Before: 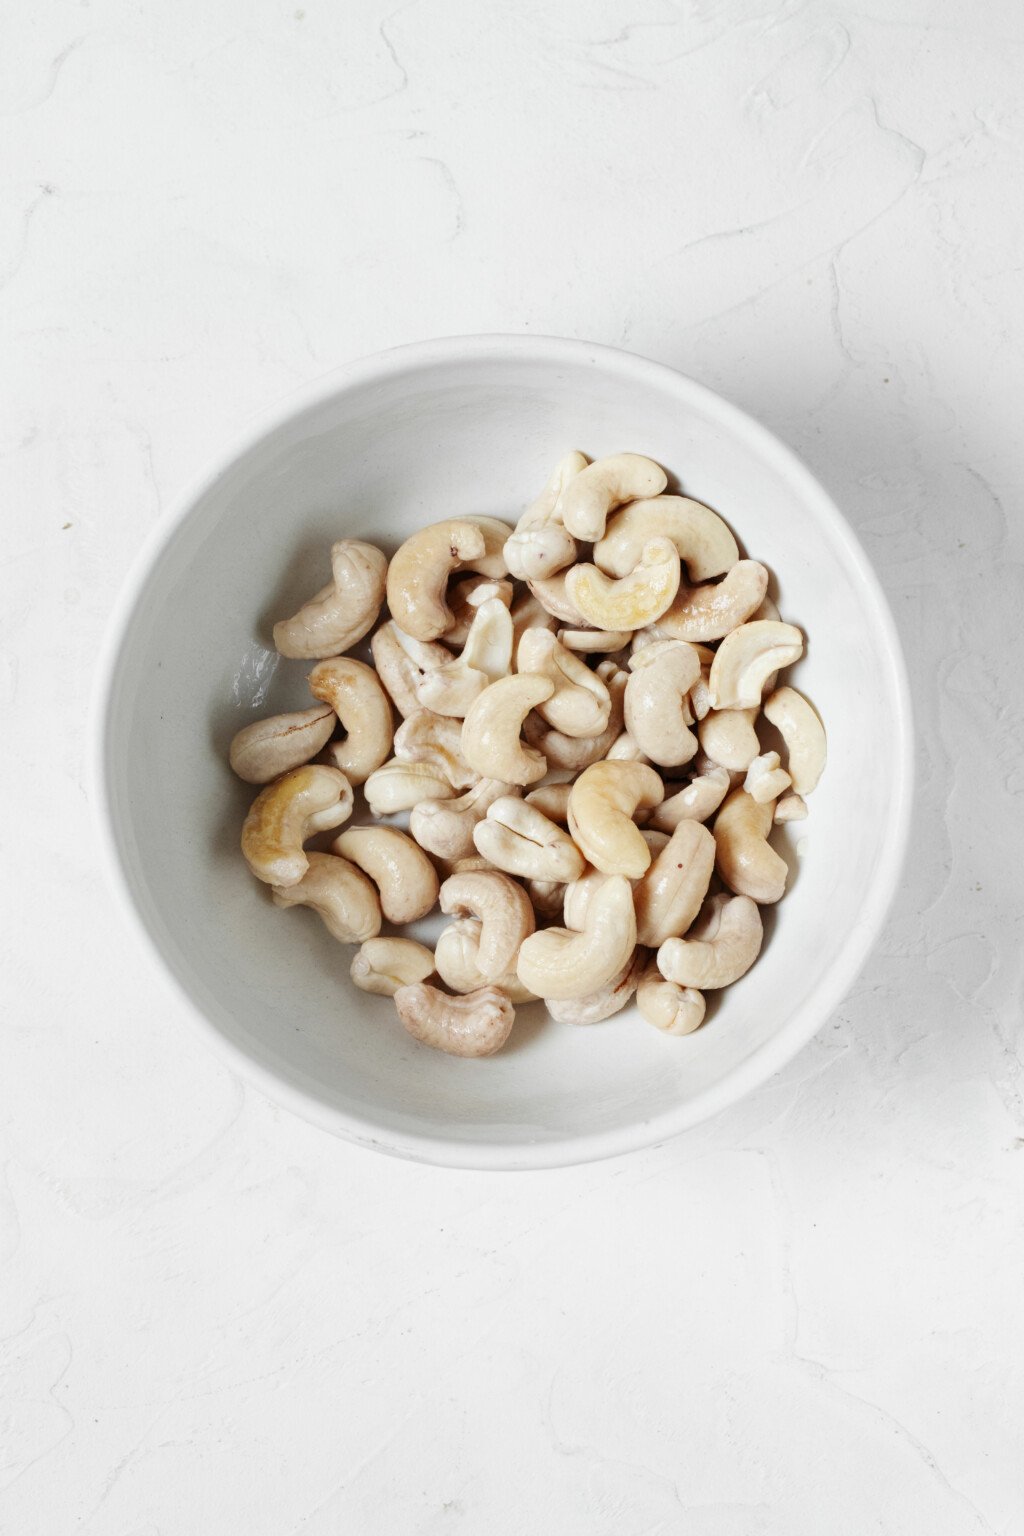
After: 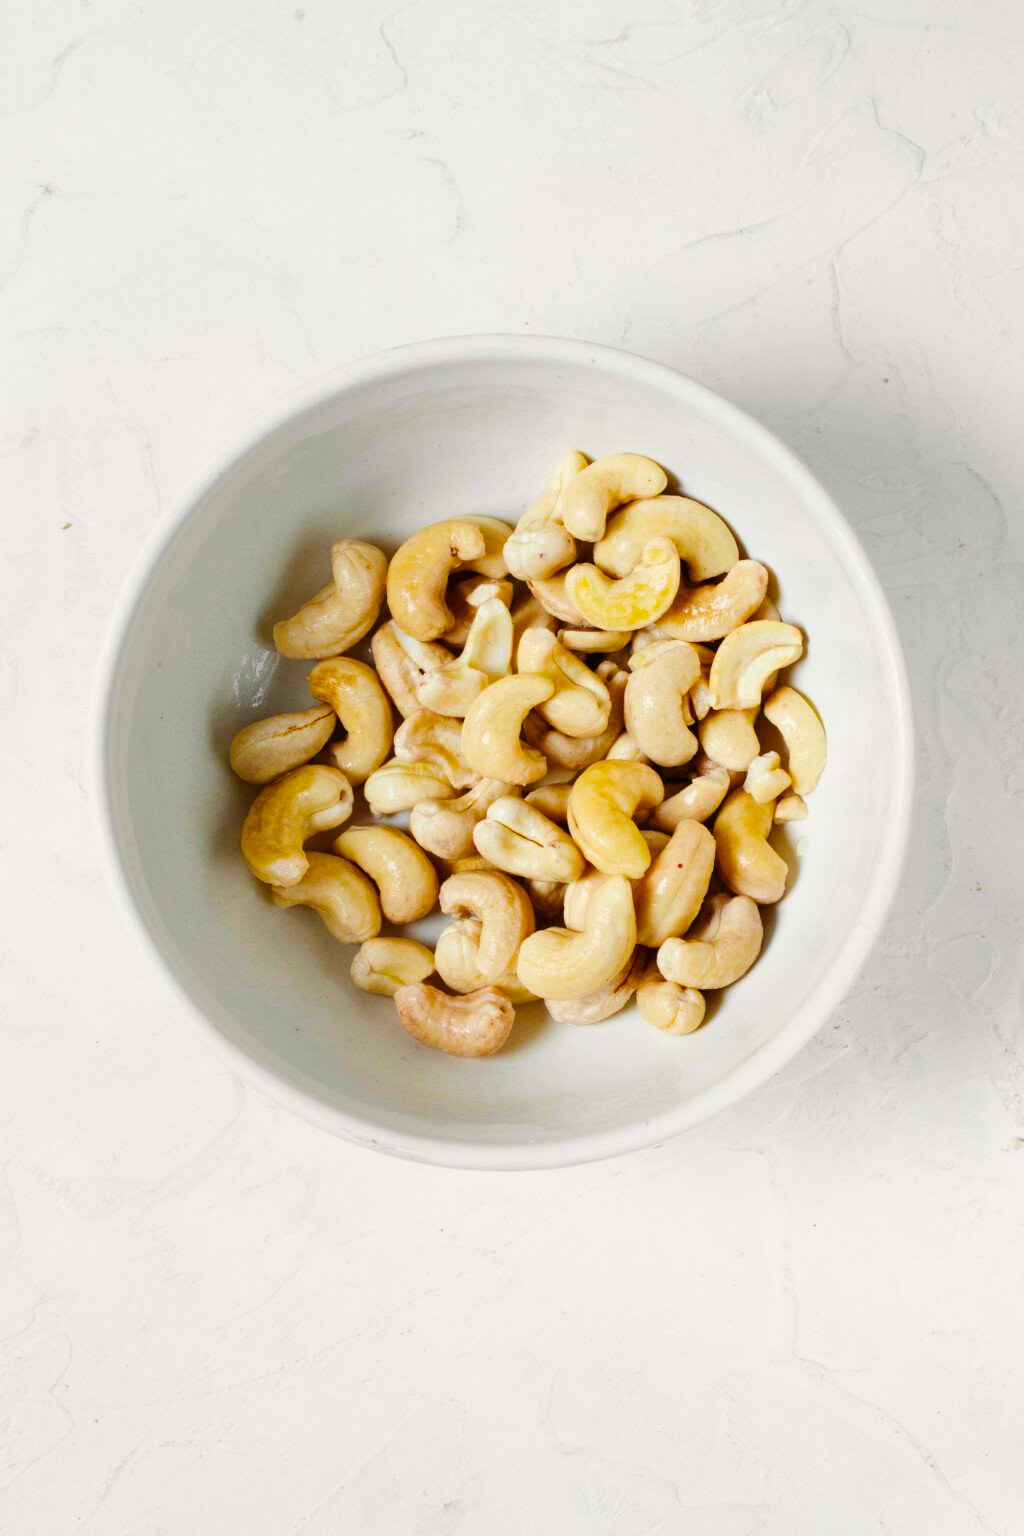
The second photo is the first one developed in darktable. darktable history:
color balance rgb: linear chroma grading › shadows -7.726%, linear chroma grading › global chroma 9.874%, perceptual saturation grading › global saturation 30.586%, global vibrance 59.873%
color correction: highlights a* 0.638, highlights b* 2.81, saturation 1.06
